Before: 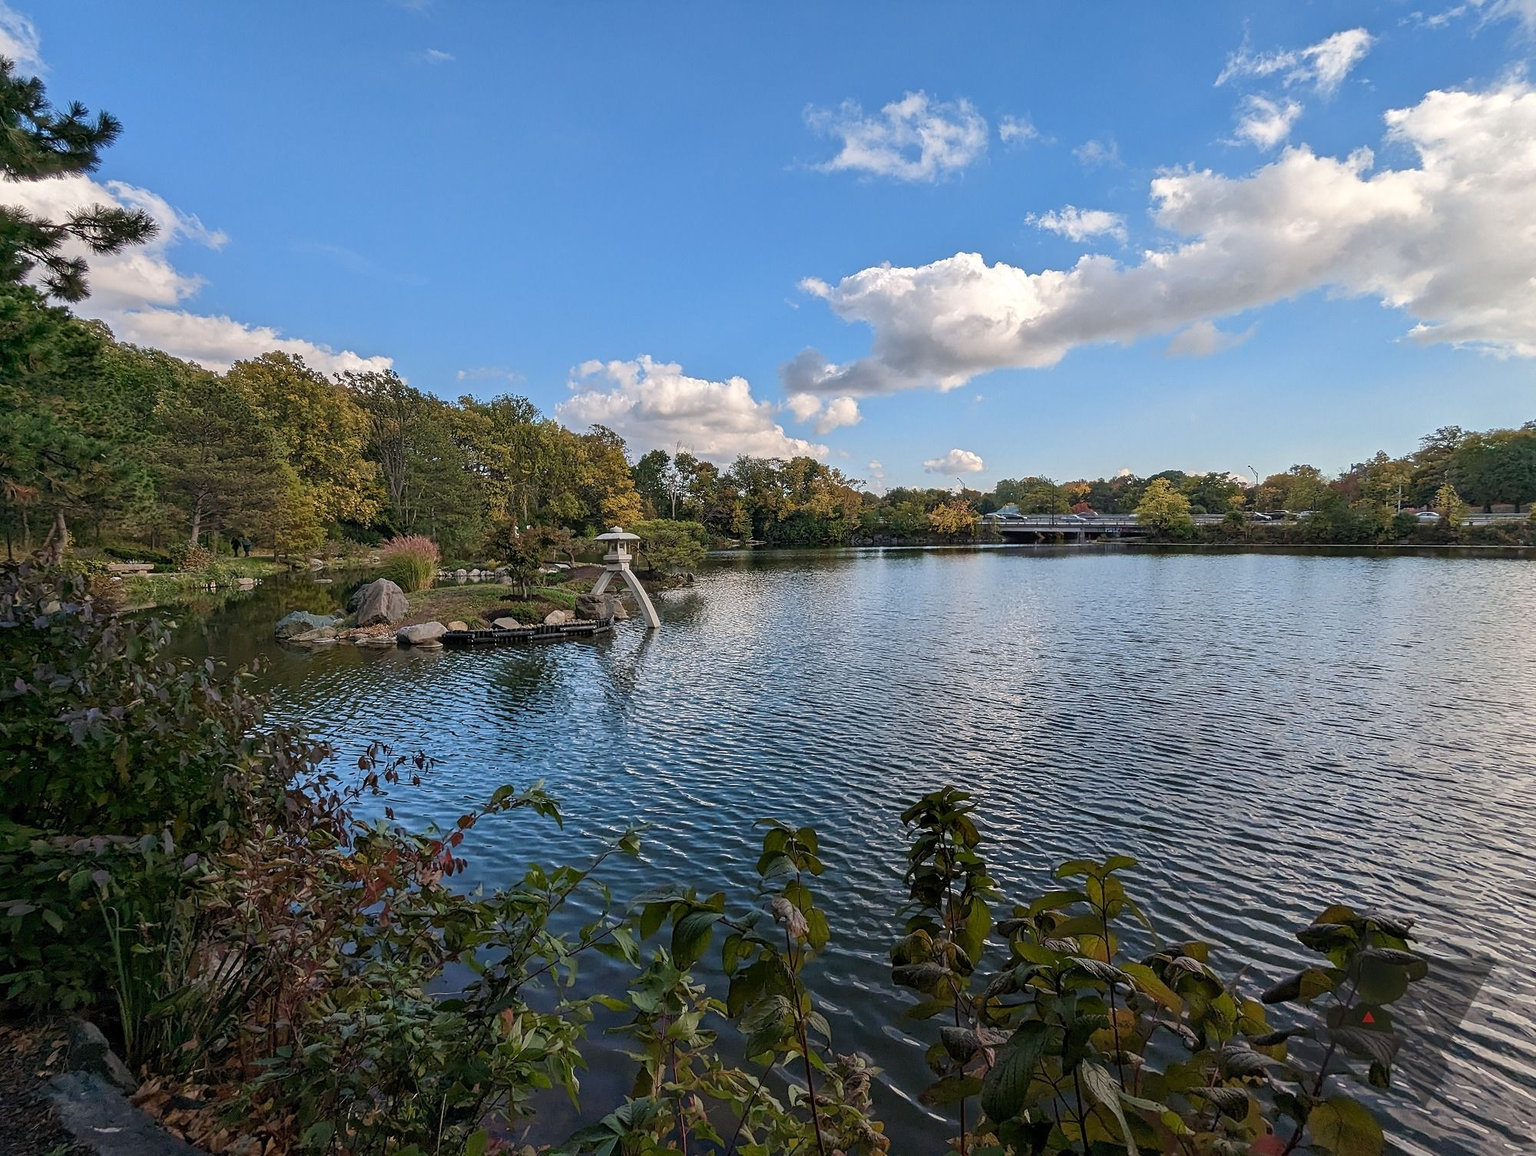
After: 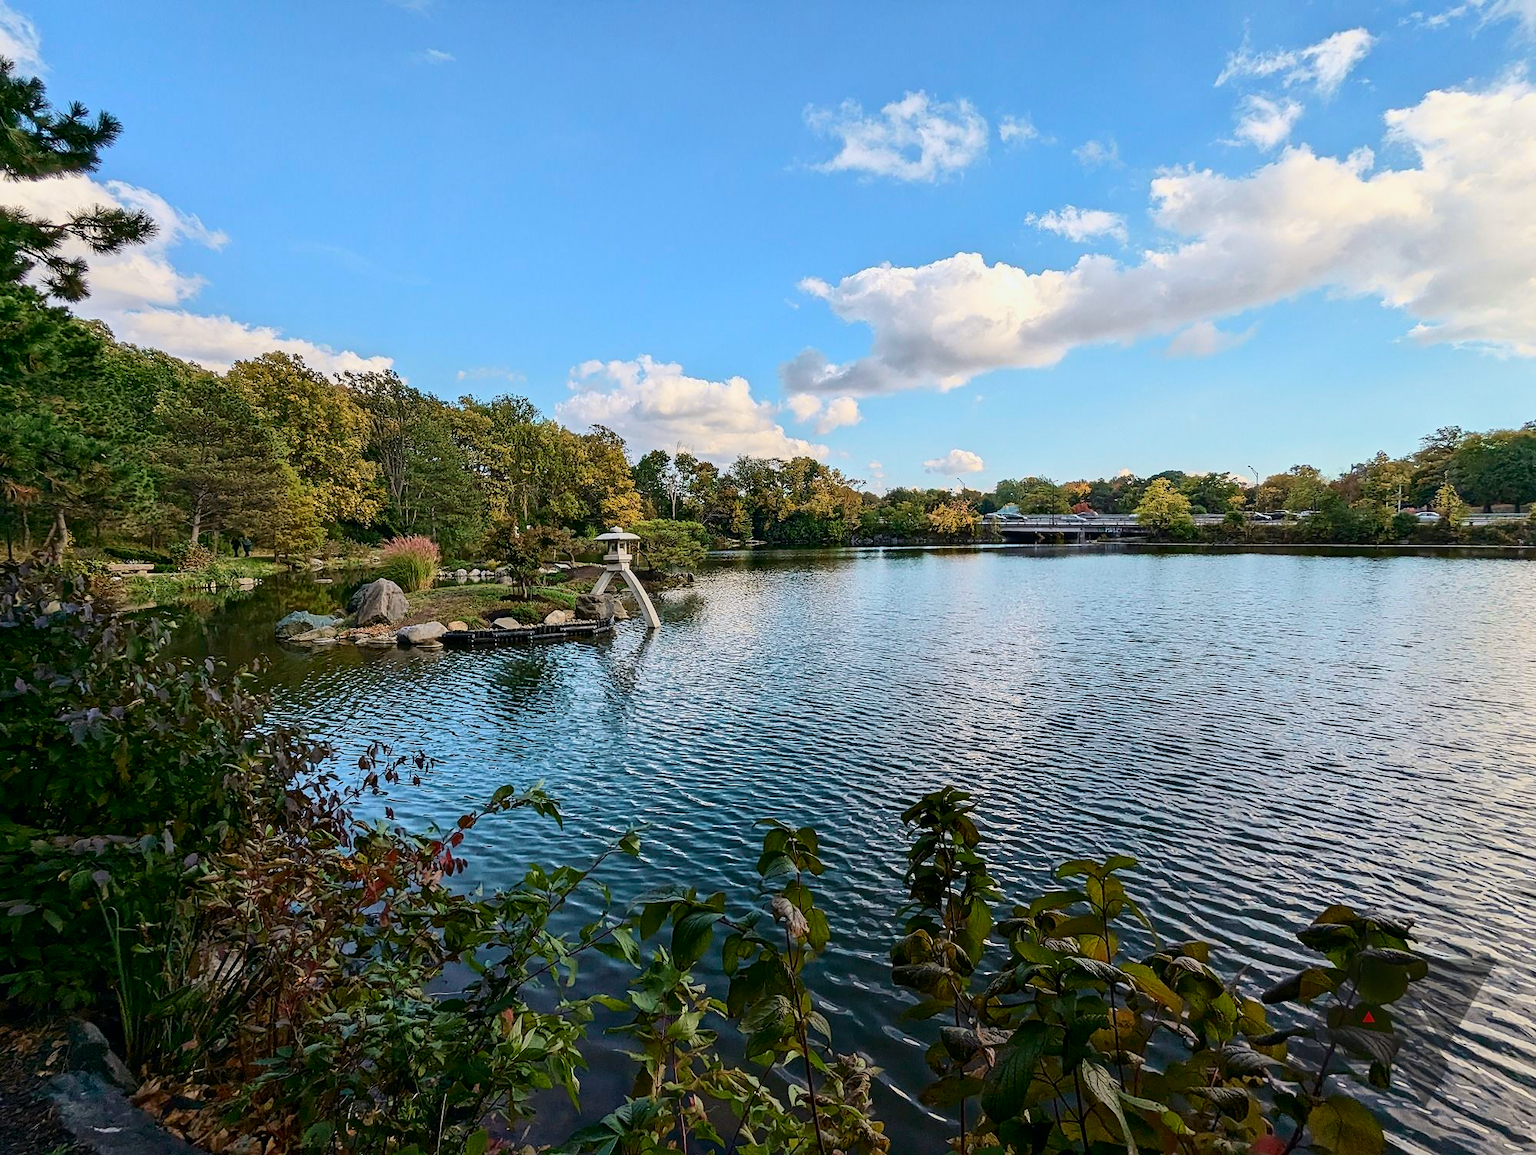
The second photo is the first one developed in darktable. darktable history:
tone curve: curves: ch0 [(0, 0) (0.042, 0.023) (0.157, 0.114) (0.302, 0.308) (0.44, 0.507) (0.607, 0.705) (0.824, 0.882) (1, 0.965)]; ch1 [(0, 0) (0.339, 0.334) (0.445, 0.419) (0.476, 0.454) (0.503, 0.501) (0.517, 0.513) (0.551, 0.567) (0.622, 0.662) (0.706, 0.741) (1, 1)]; ch2 [(0, 0) (0.327, 0.318) (0.417, 0.426) (0.46, 0.453) (0.502, 0.5) (0.514, 0.524) (0.547, 0.572) (0.615, 0.656) (0.717, 0.778) (1, 1)], color space Lab, independent channels, preserve colors none
